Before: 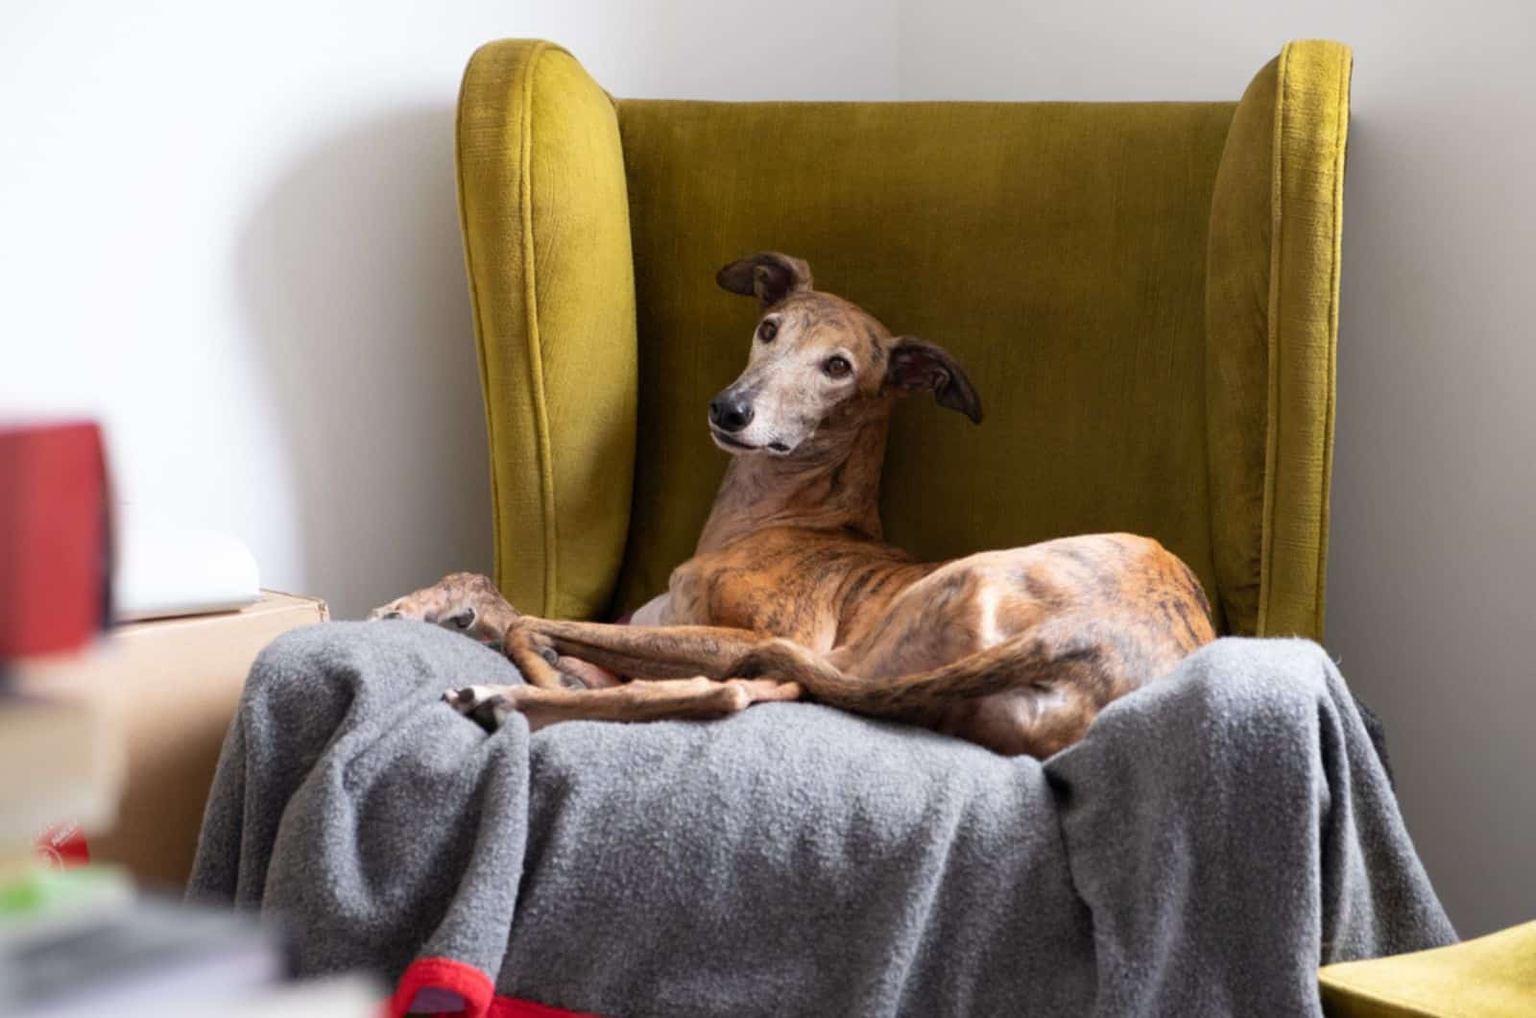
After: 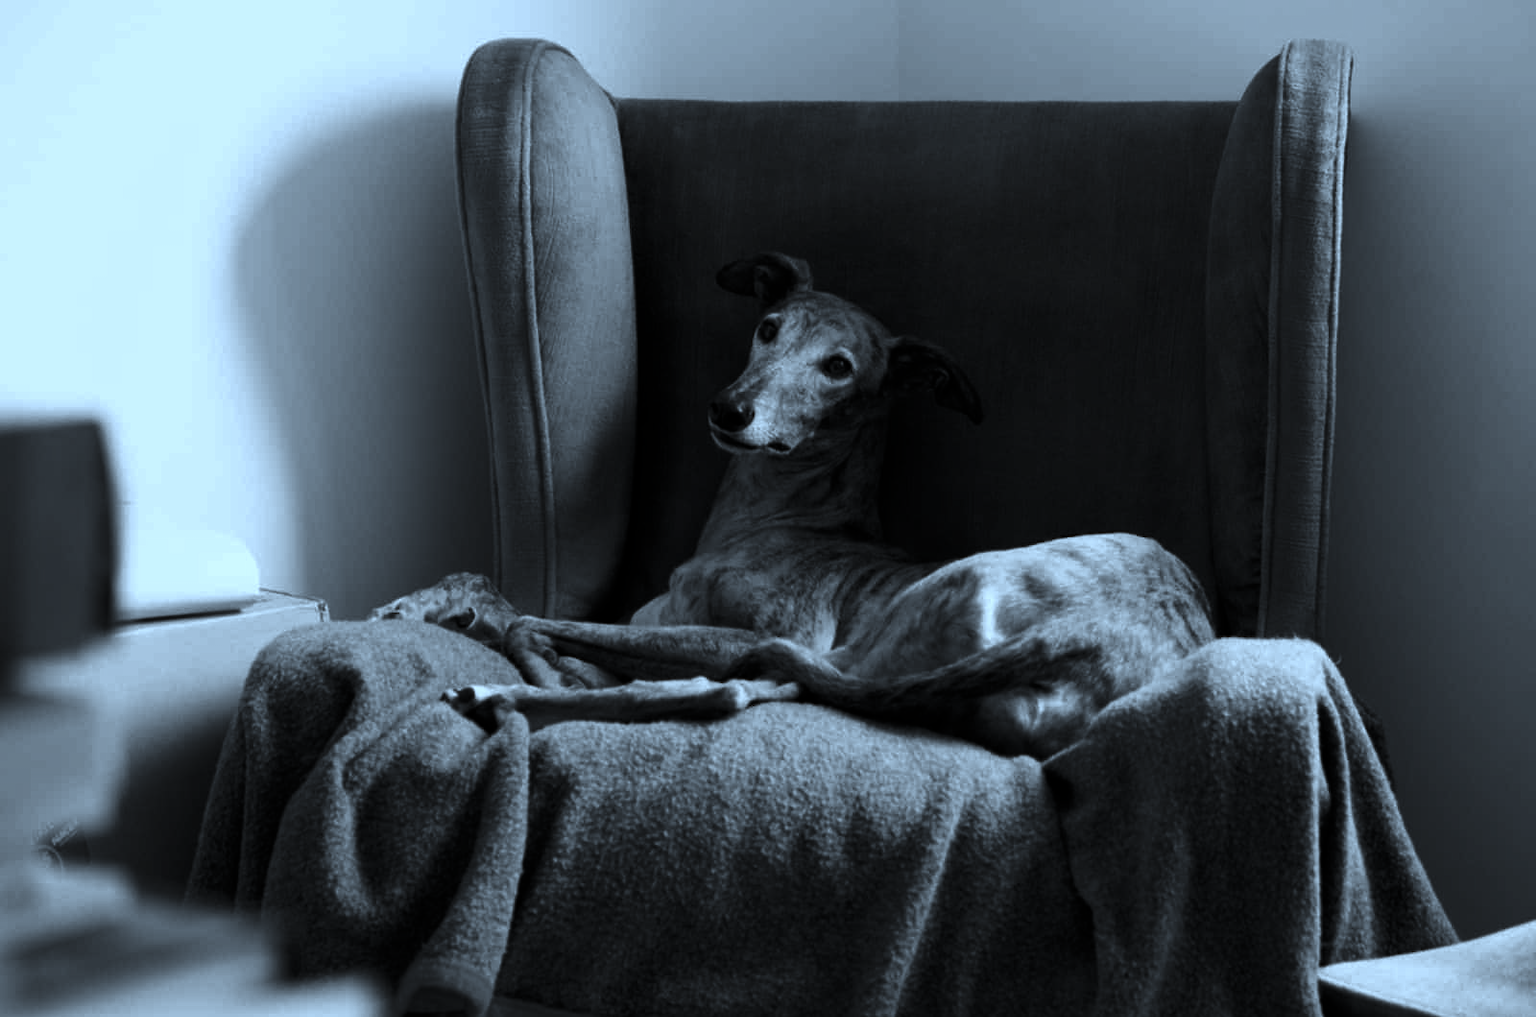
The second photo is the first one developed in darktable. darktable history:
color correction: highlights a* -8.75, highlights b* -23.12
contrast brightness saturation: contrast -0.033, brightness -0.591, saturation -0.999
